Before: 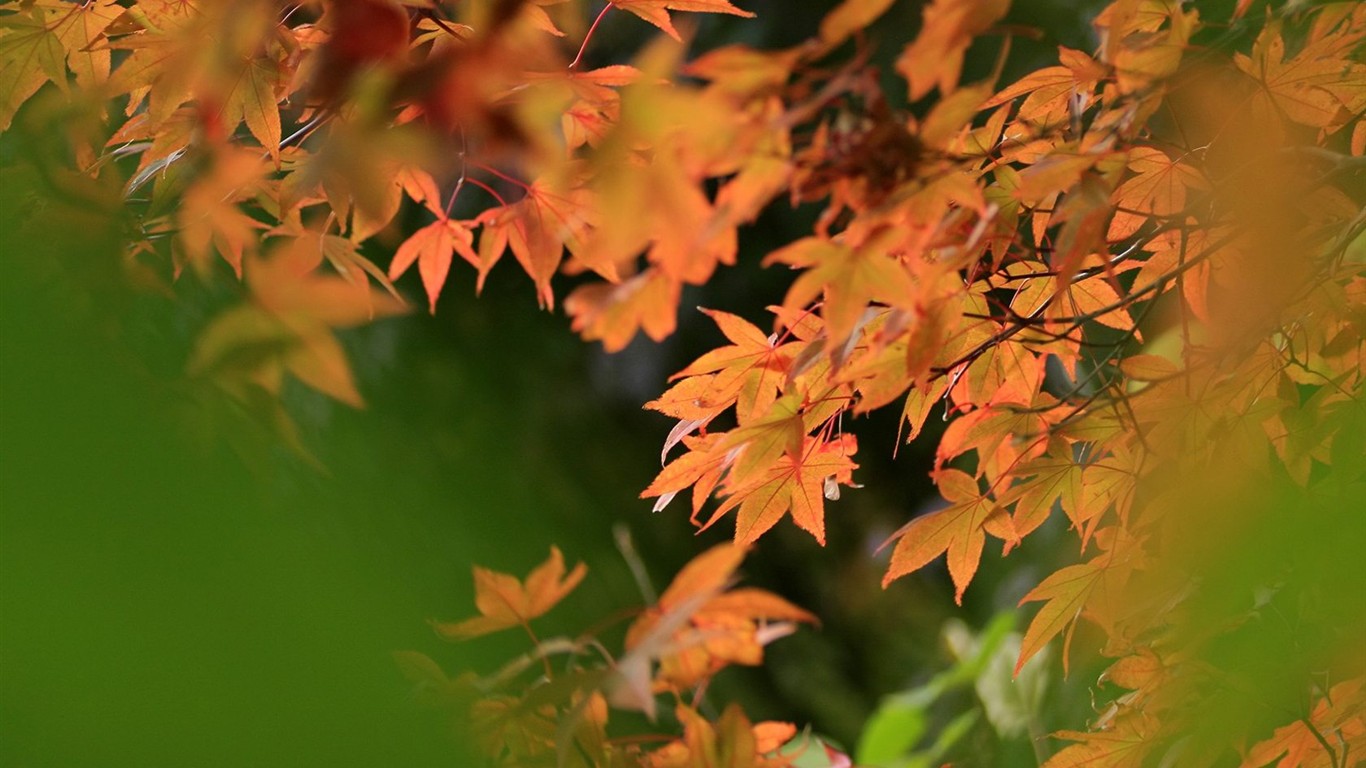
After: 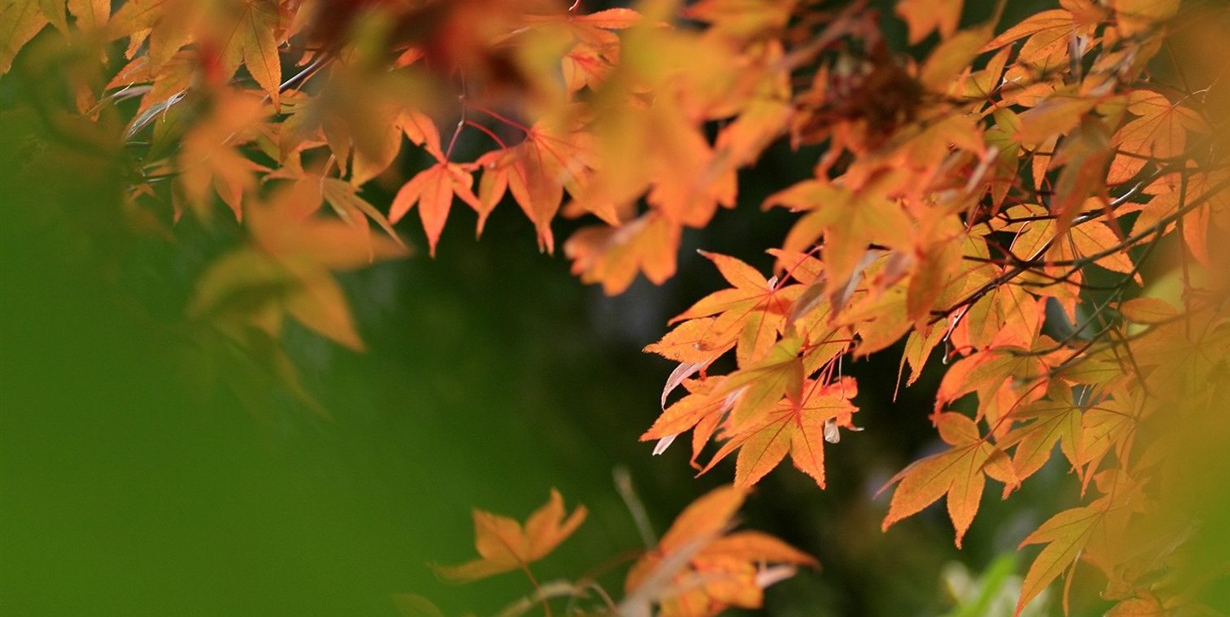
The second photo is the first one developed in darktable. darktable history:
crop: top 7.549%, right 9.918%, bottom 12.07%
